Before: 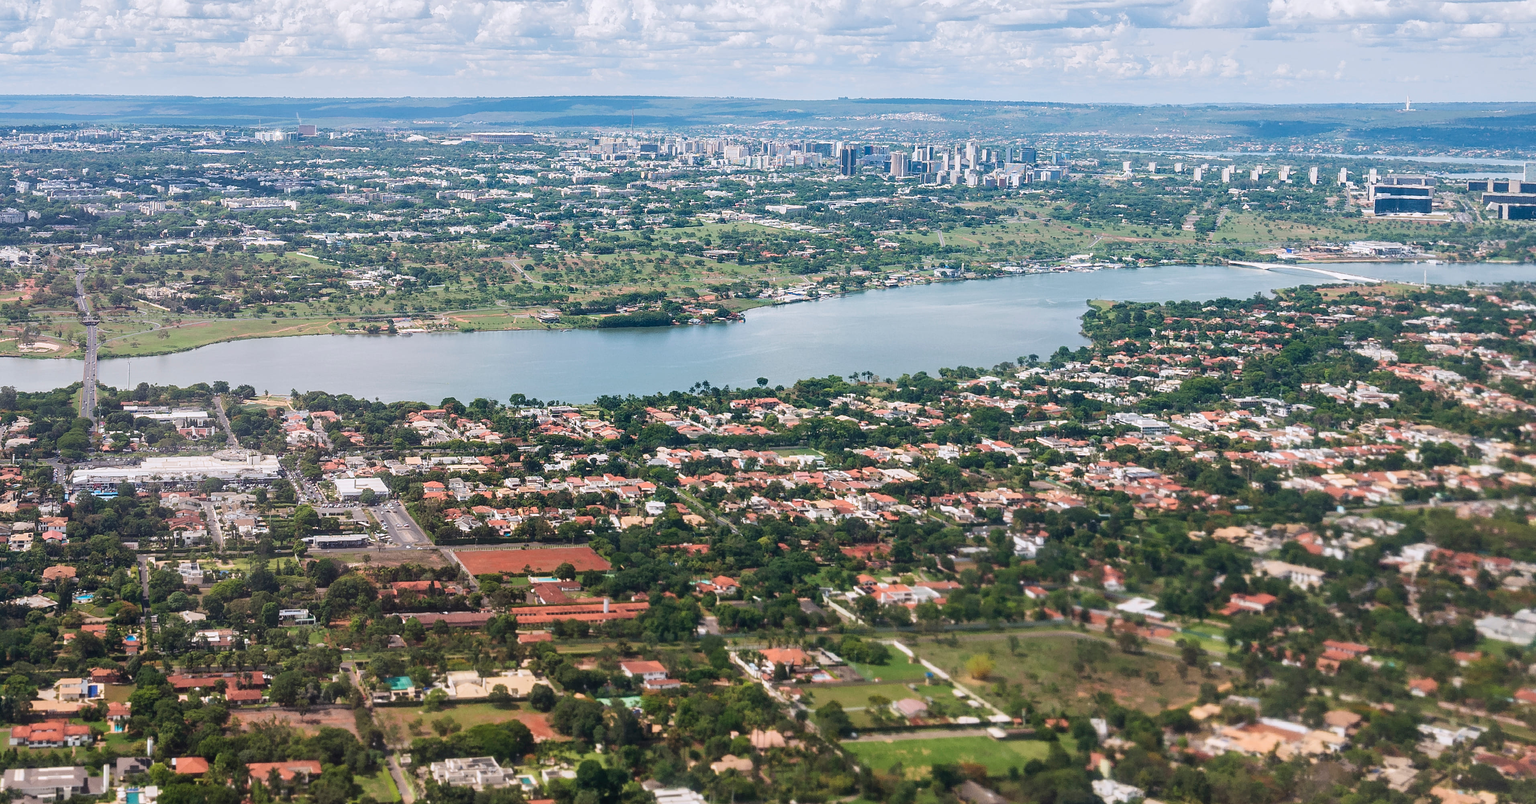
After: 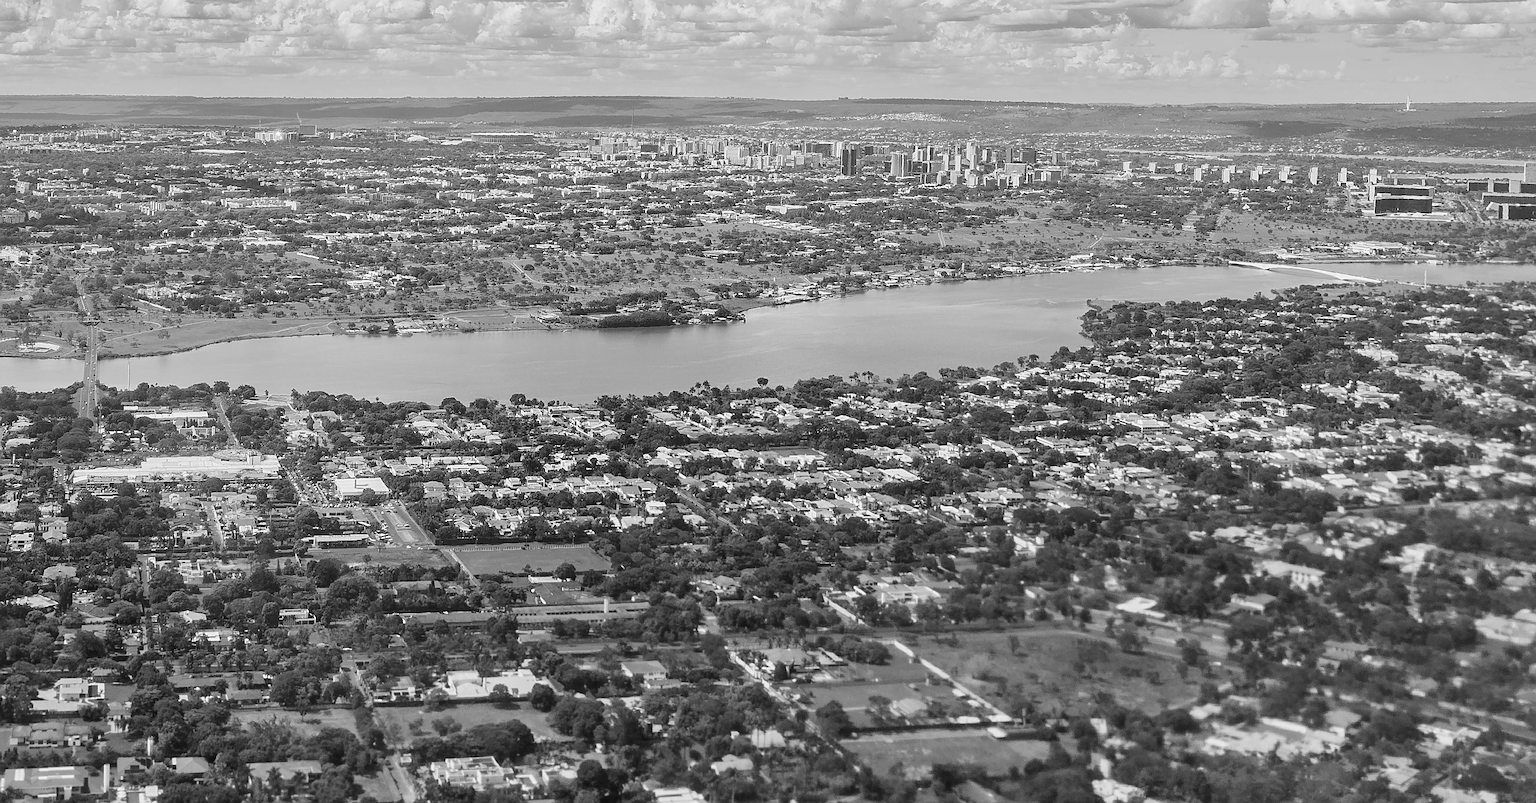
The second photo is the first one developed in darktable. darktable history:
sharpen: on, module defaults
shadows and highlights: shadows 49, highlights -41, soften with gaussian
monochrome: a 32, b 64, size 2.3
